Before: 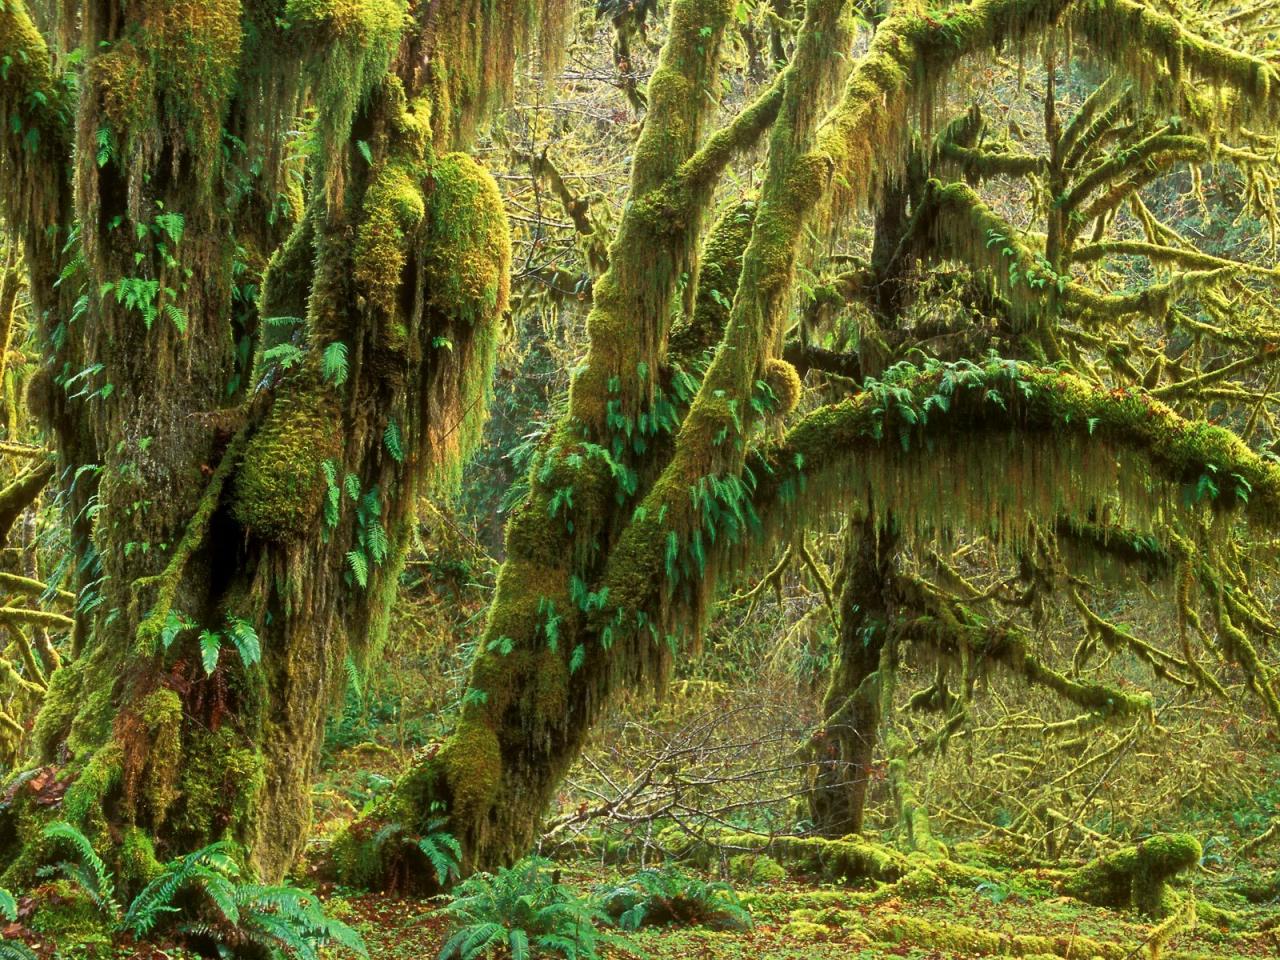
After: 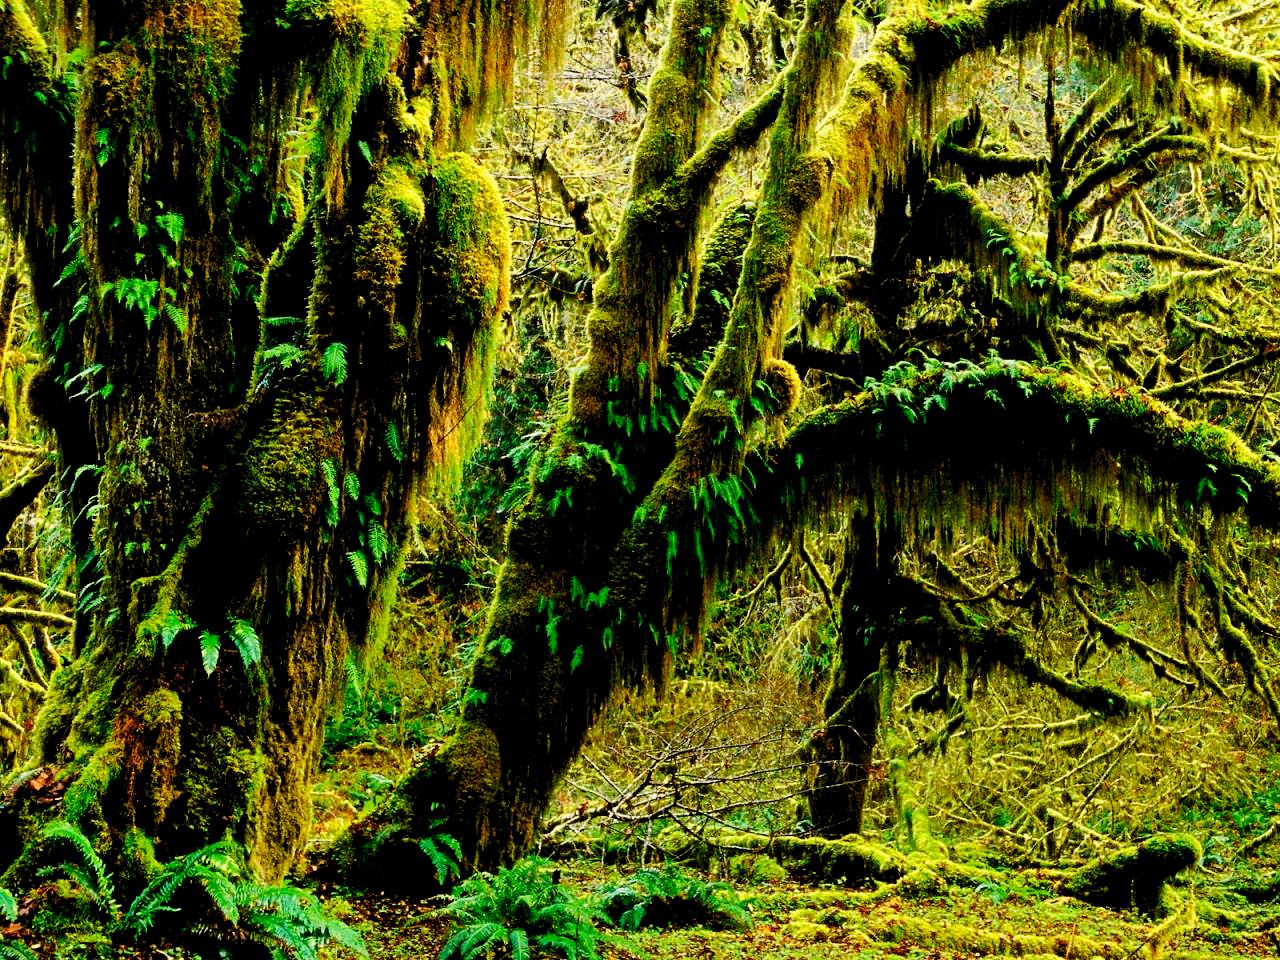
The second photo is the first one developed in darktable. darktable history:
levels: levels [0.016, 0.5, 0.996]
filmic rgb: middle gray luminance 13.45%, black relative exposure -2.1 EV, white relative exposure 3.07 EV, threshold 3.06 EV, target black luminance 0%, hardness 1.78, latitude 59.22%, contrast 1.744, highlights saturation mix 4.95%, shadows ↔ highlights balance -37.34%, preserve chrominance no, color science v5 (2021), contrast in shadows safe, contrast in highlights safe, enable highlight reconstruction true
